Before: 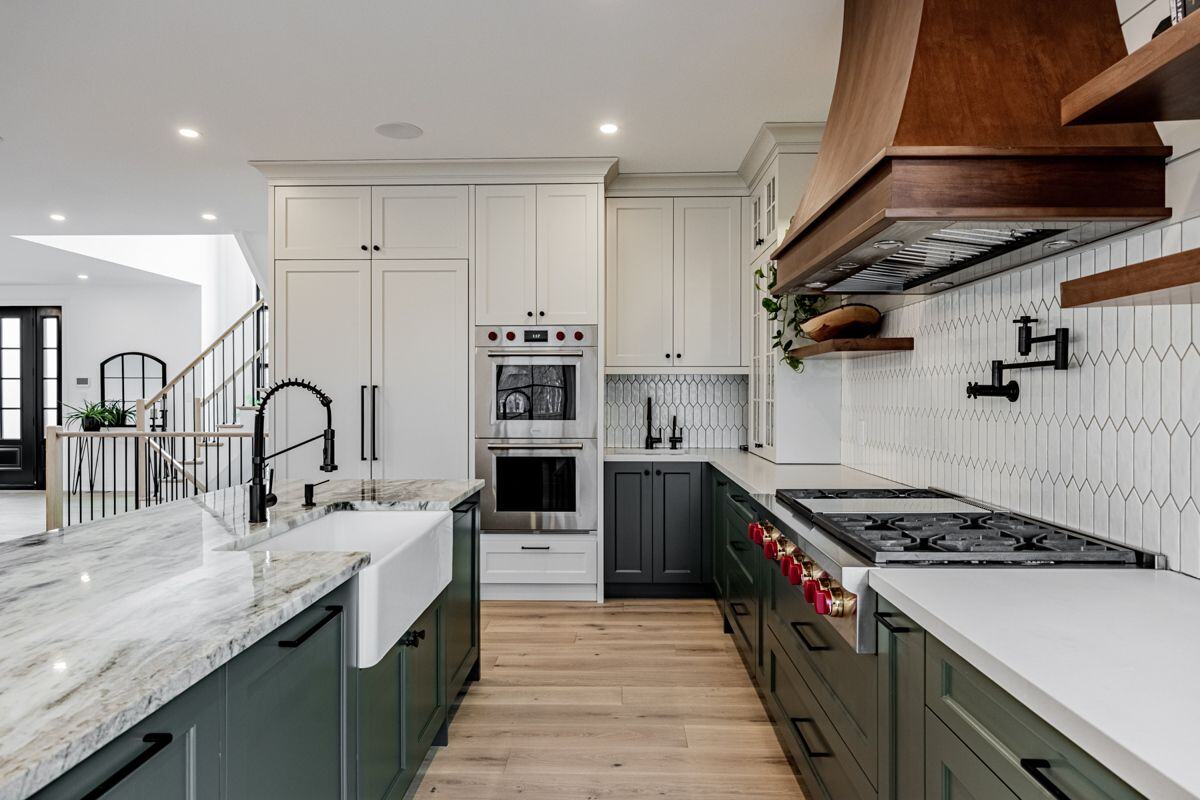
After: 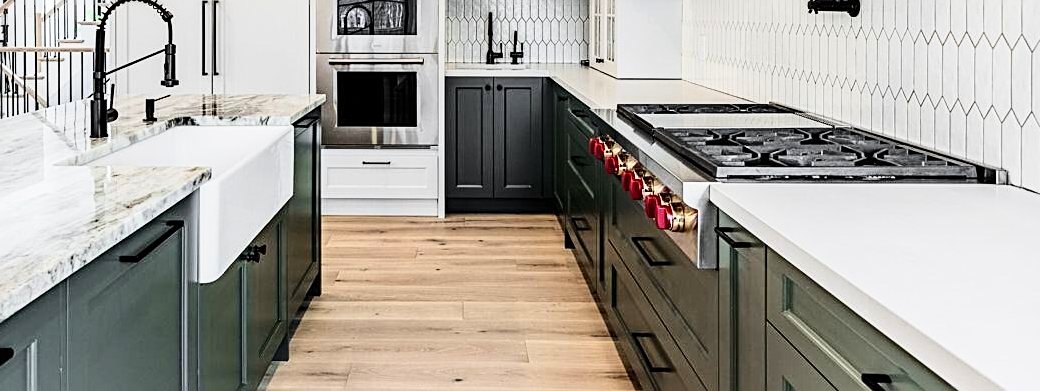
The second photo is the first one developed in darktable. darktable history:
sharpen: on, module defaults
crop and rotate: left 13.306%, top 48.129%, bottom 2.928%
base curve: curves: ch0 [(0, 0) (0.028, 0.03) (0.121, 0.232) (0.46, 0.748) (0.859, 0.968) (1, 1)]
